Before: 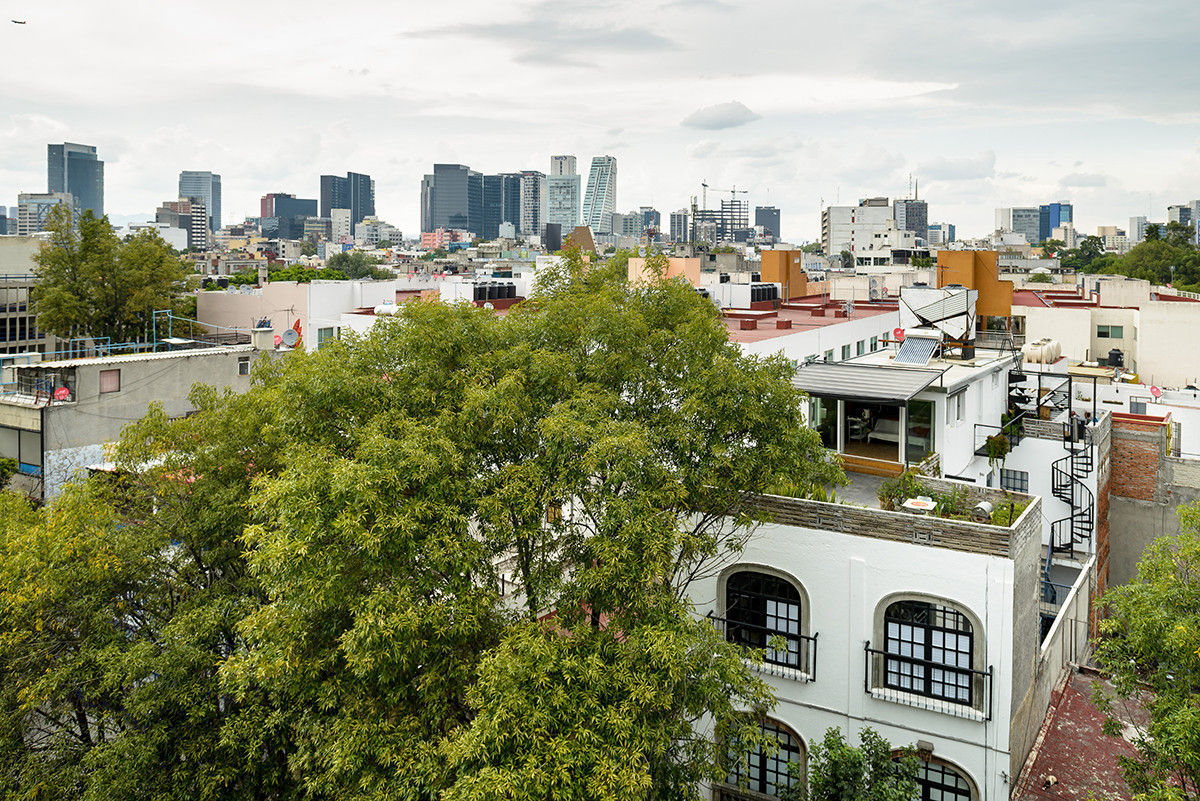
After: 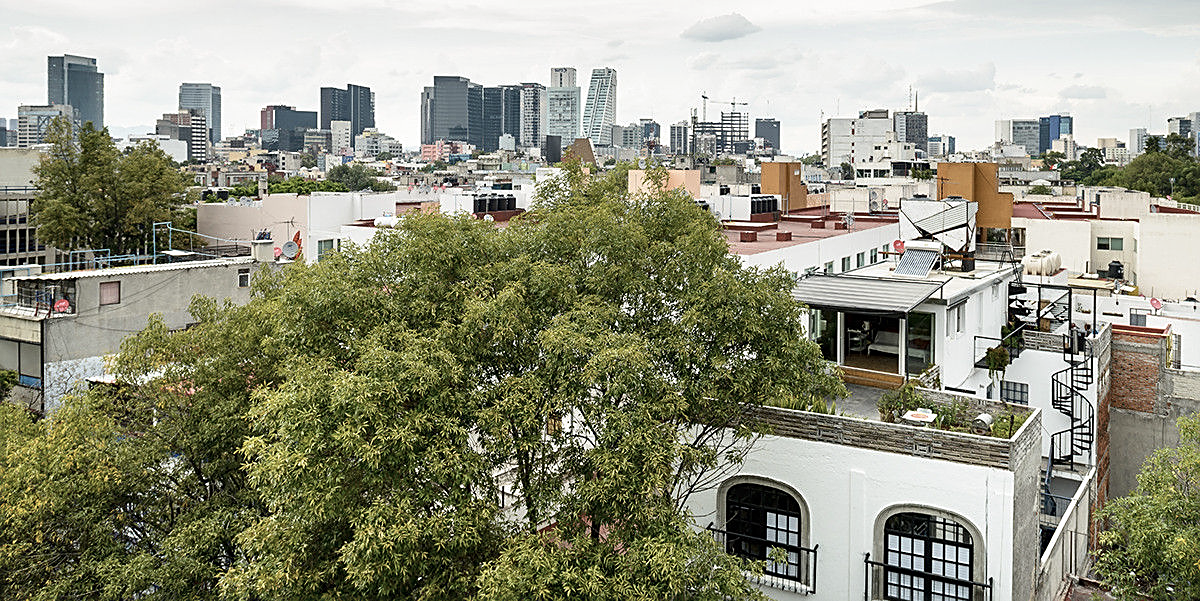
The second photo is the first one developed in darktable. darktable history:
crop: top 11.028%, bottom 13.89%
contrast brightness saturation: contrast 0.102, saturation -0.287
sharpen: on, module defaults
